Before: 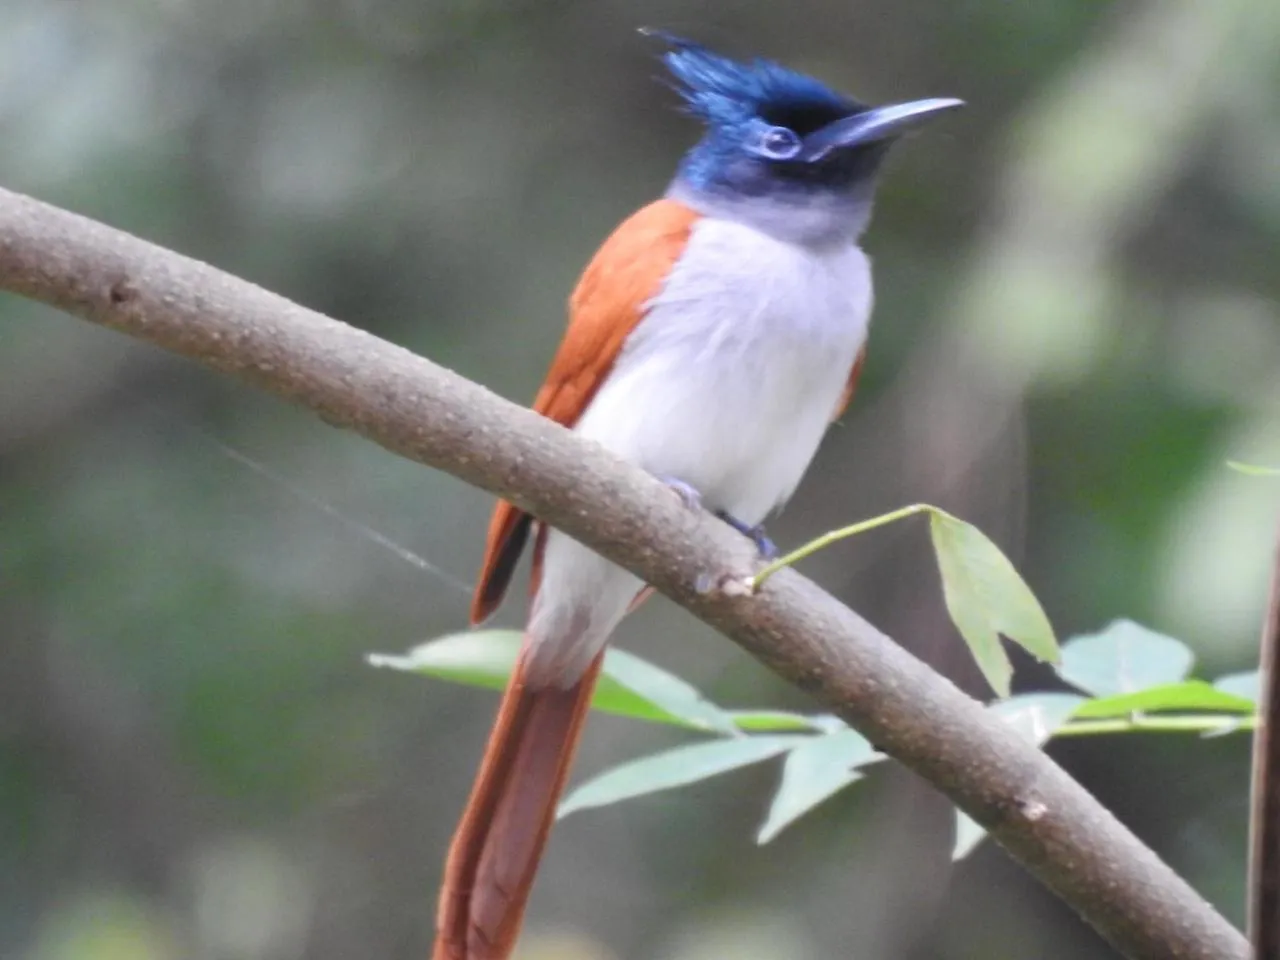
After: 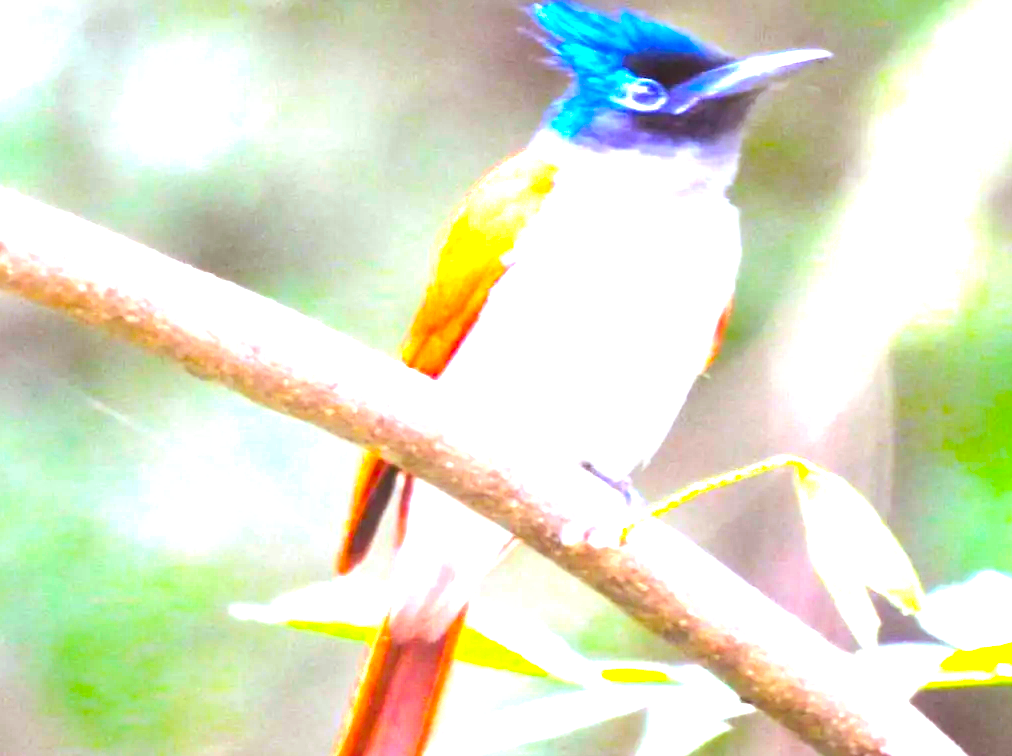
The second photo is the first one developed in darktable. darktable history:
color balance rgb: shadows lift › chroma 9.582%, shadows lift › hue 43.04°, perceptual saturation grading › global saturation 74.544%, perceptual saturation grading › shadows -29.178%, perceptual brilliance grading › global brilliance 29.495%, perceptual brilliance grading › highlights 12.657%, perceptual brilliance grading › mid-tones 25.056%, global vibrance 41.556%
crop and rotate: left 10.499%, top 5.005%, right 10.433%, bottom 16.234%
tone equalizer: smoothing diameter 2.17%, edges refinement/feathering 22.66, mask exposure compensation -1.57 EV, filter diffusion 5
exposure: black level correction 0, exposure 1.098 EV, compensate exposure bias true, compensate highlight preservation false
